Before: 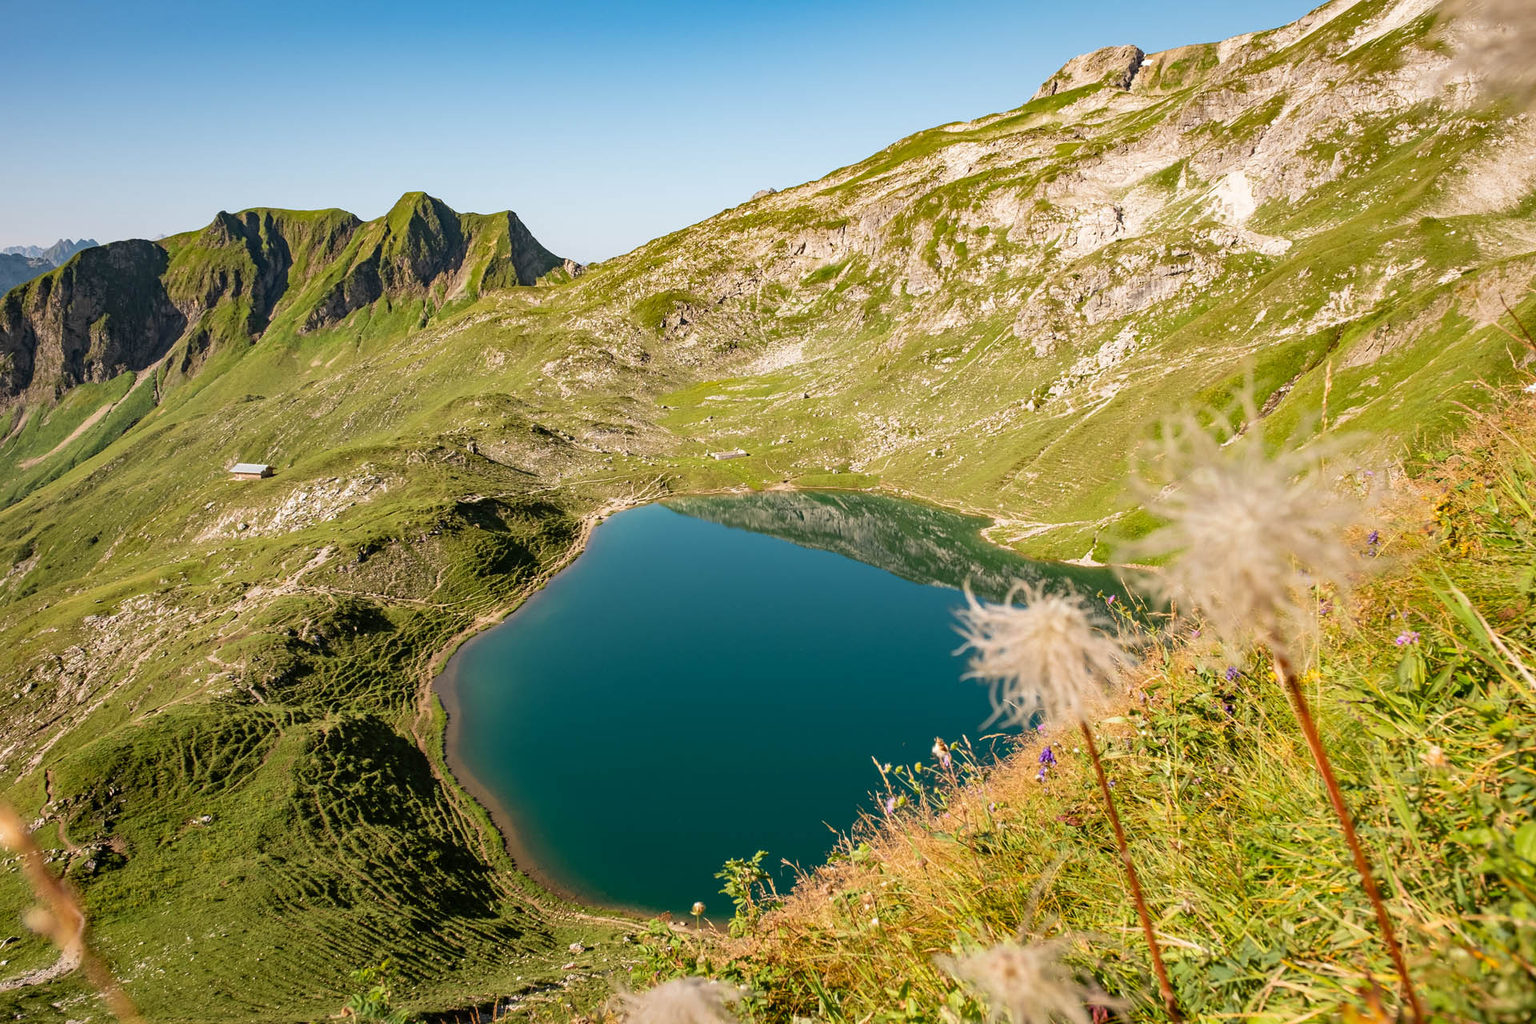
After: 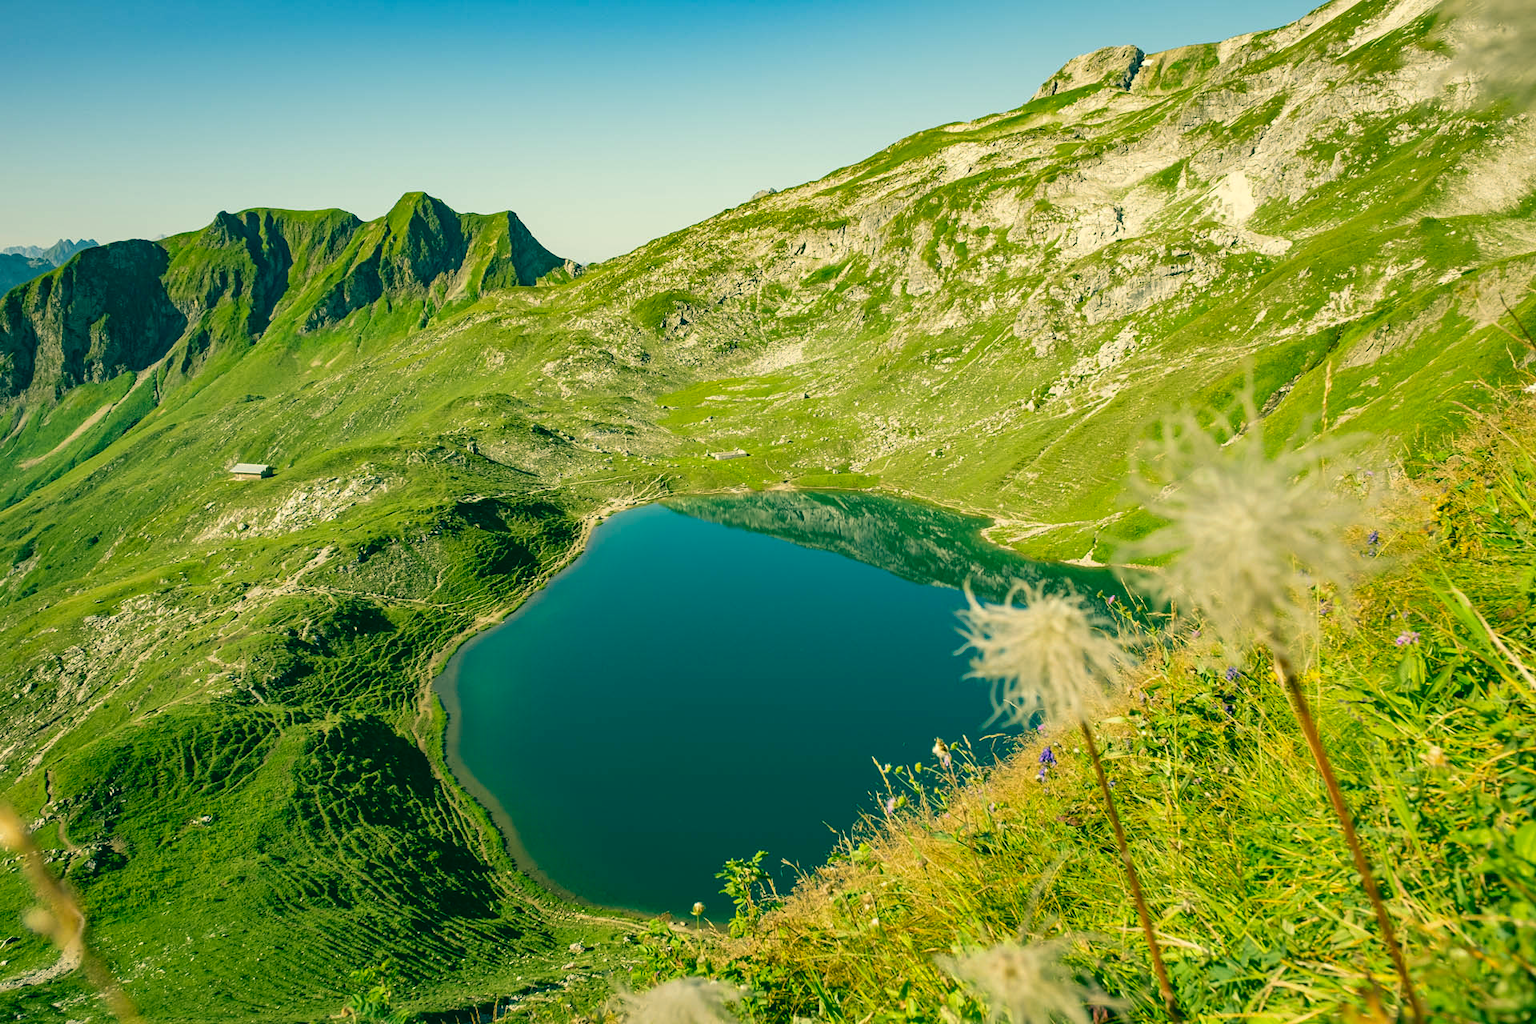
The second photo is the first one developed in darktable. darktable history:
color calibration: x 0.37, y 0.377, temperature 4289.93 K
color correction: highlights a* 1.83, highlights b* 34.02, shadows a* -36.68, shadows b* -5.48
